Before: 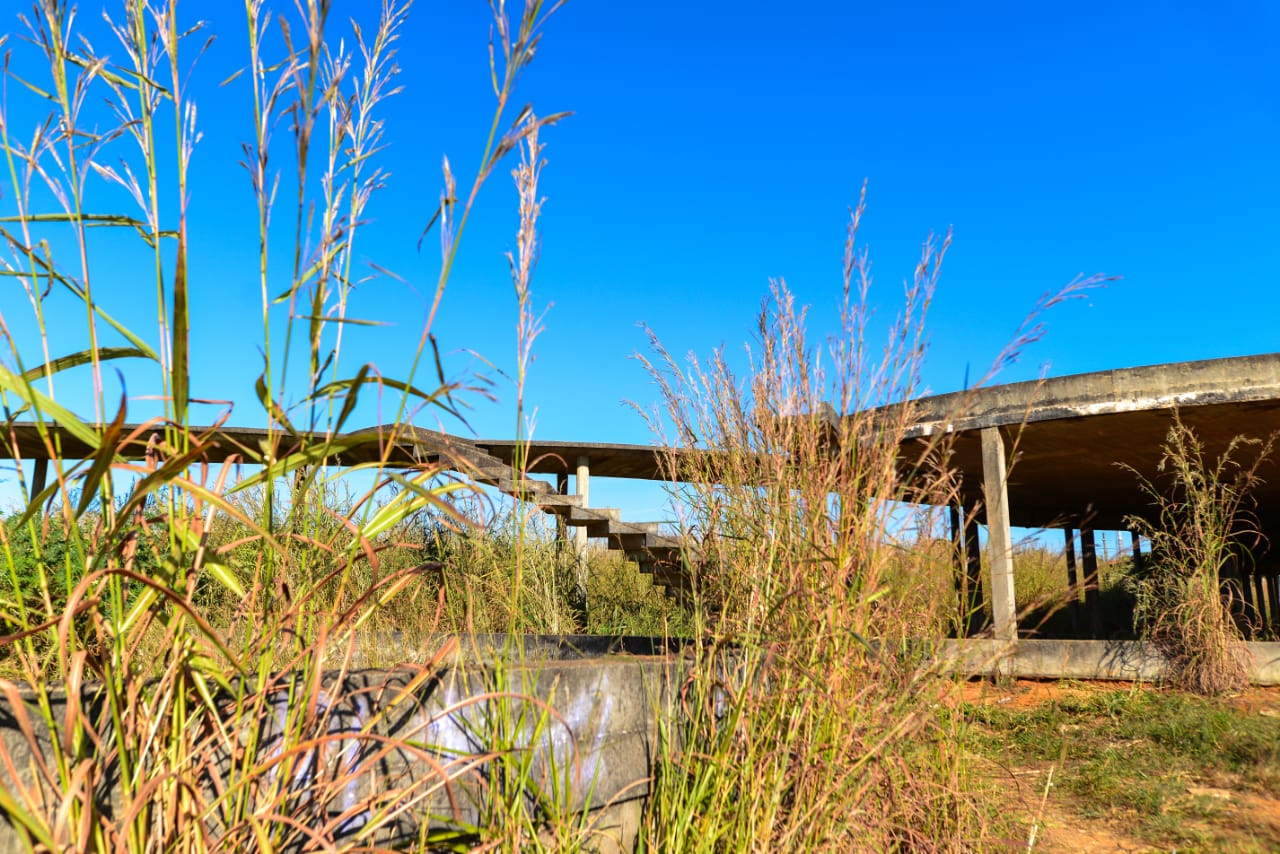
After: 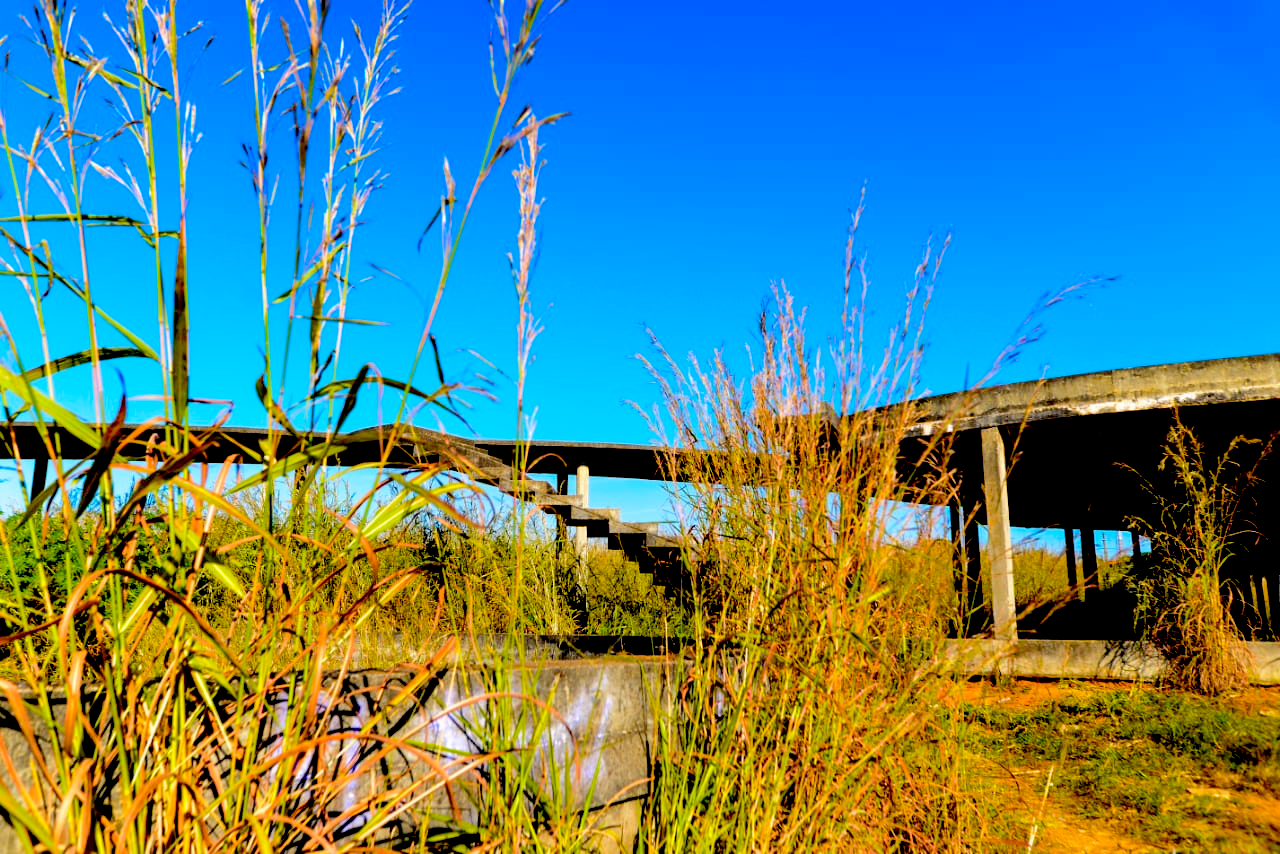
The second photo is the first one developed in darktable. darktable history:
exposure: black level correction 0.056, exposure -0.039 EV, compensate highlight preservation false
vignetting: fall-off start 116.67%, fall-off radius 59.26%, brightness -0.31, saturation -0.056
color balance rgb: perceptual saturation grading › global saturation 25%, perceptual brilliance grading › mid-tones 10%, perceptual brilliance grading › shadows 15%, global vibrance 20%
